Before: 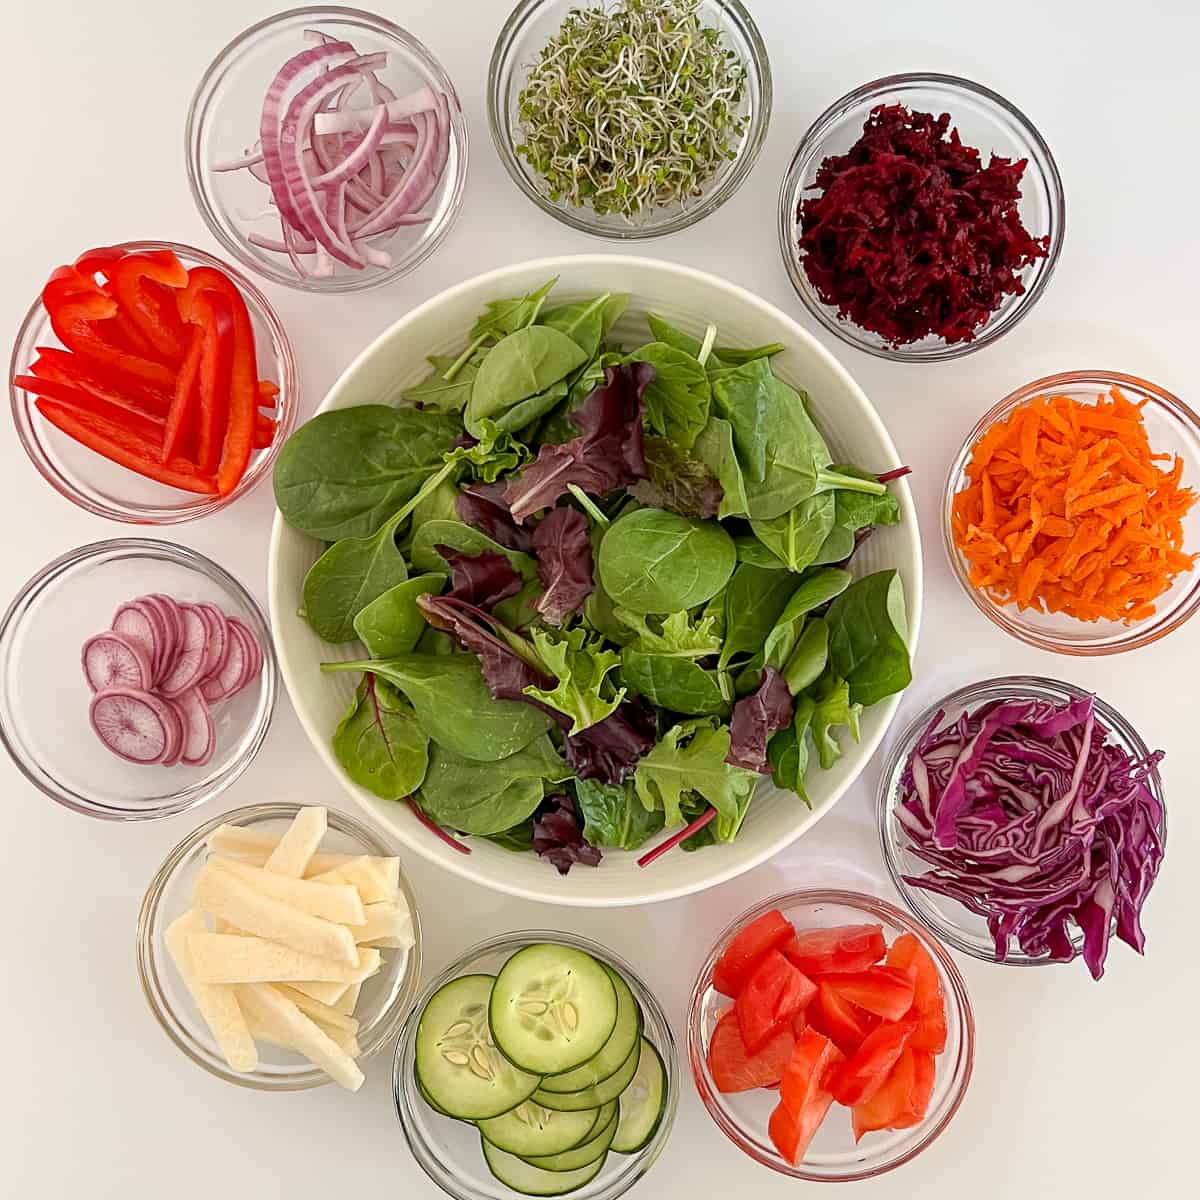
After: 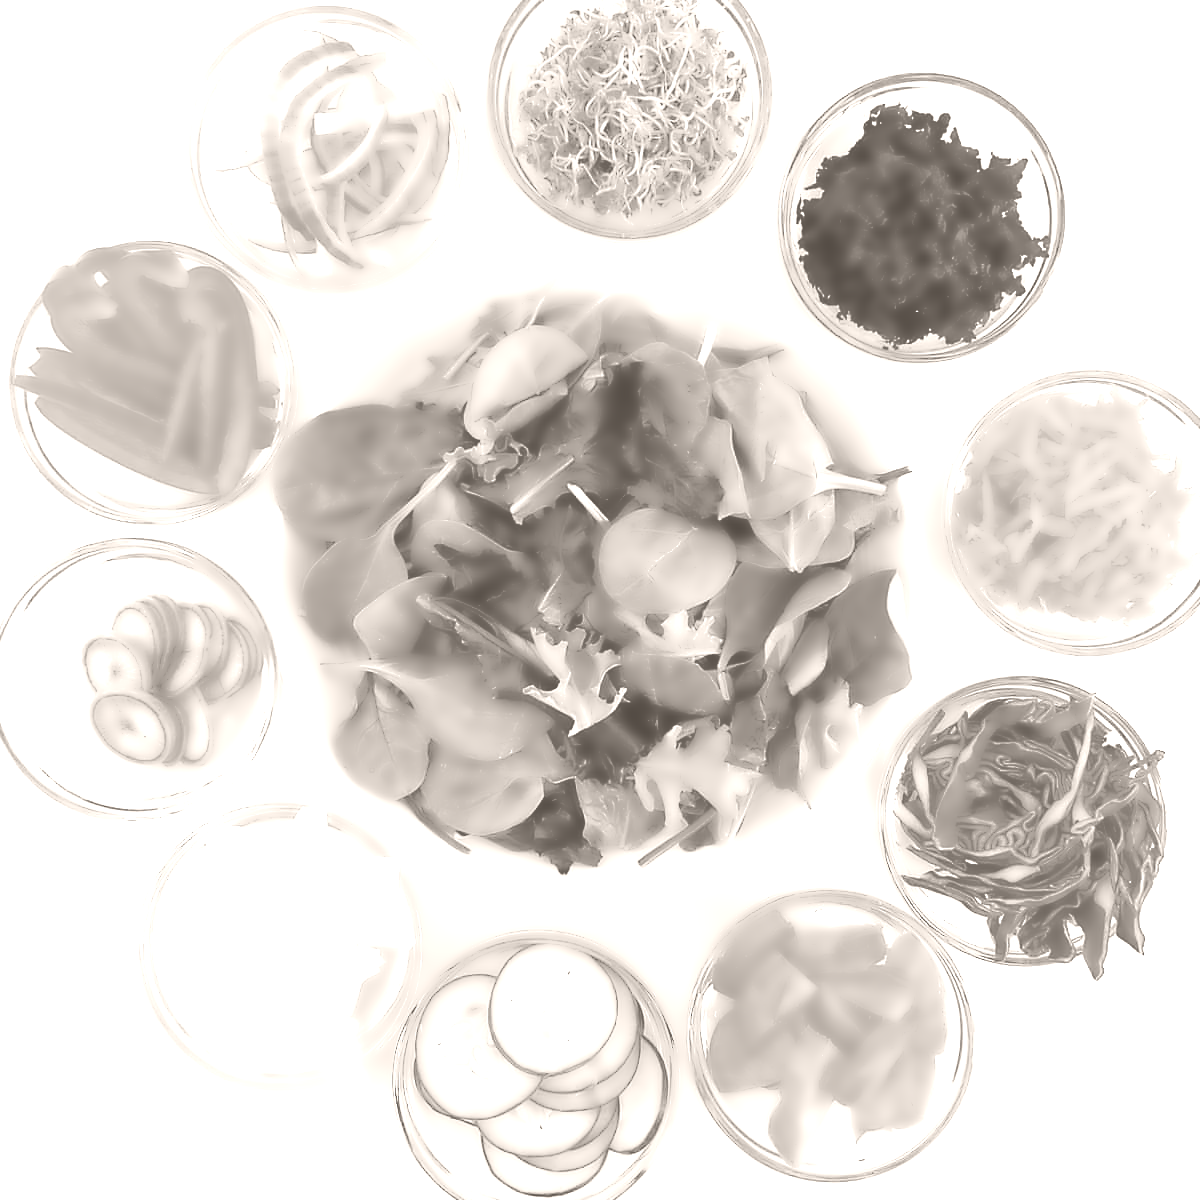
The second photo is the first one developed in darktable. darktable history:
colorize: hue 34.49°, saturation 35.33%, source mix 100%, lightness 55%, version 1
lowpass: radius 4, soften with bilateral filter, unbound 0
